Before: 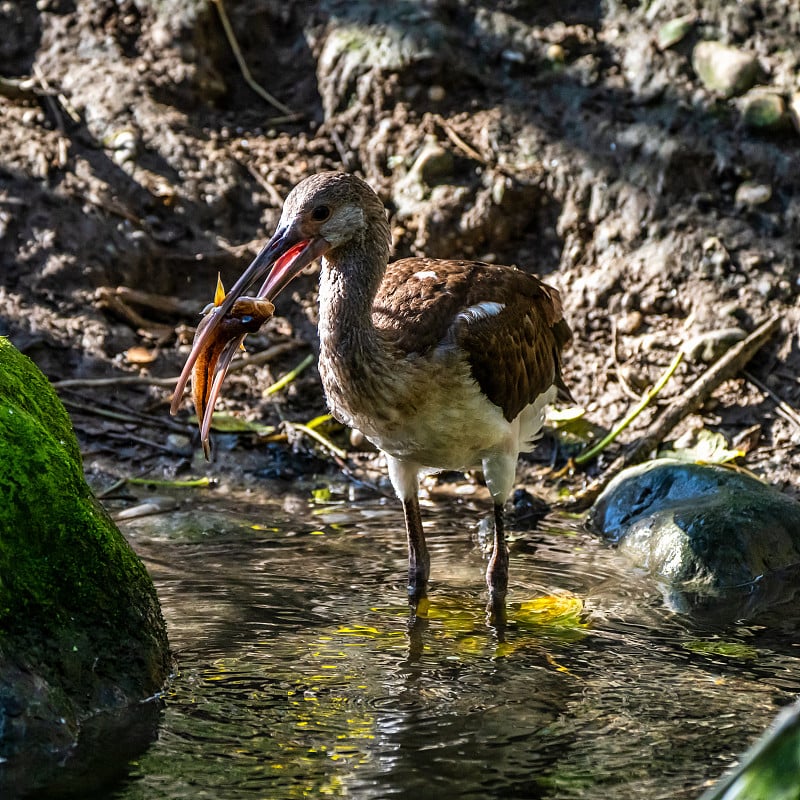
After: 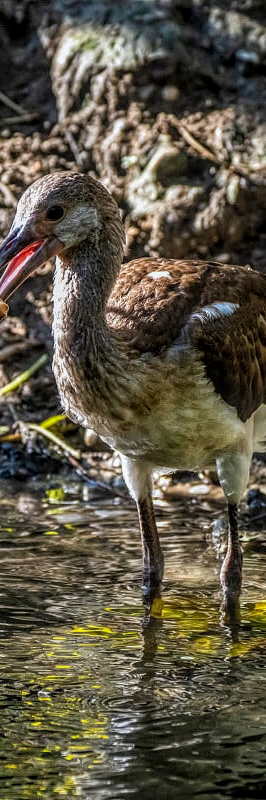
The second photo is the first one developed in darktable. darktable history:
crop: left 33.36%, right 33.36%
local contrast: highlights 74%, shadows 55%, detail 176%, midtone range 0.207
white balance: red 0.986, blue 1.01
